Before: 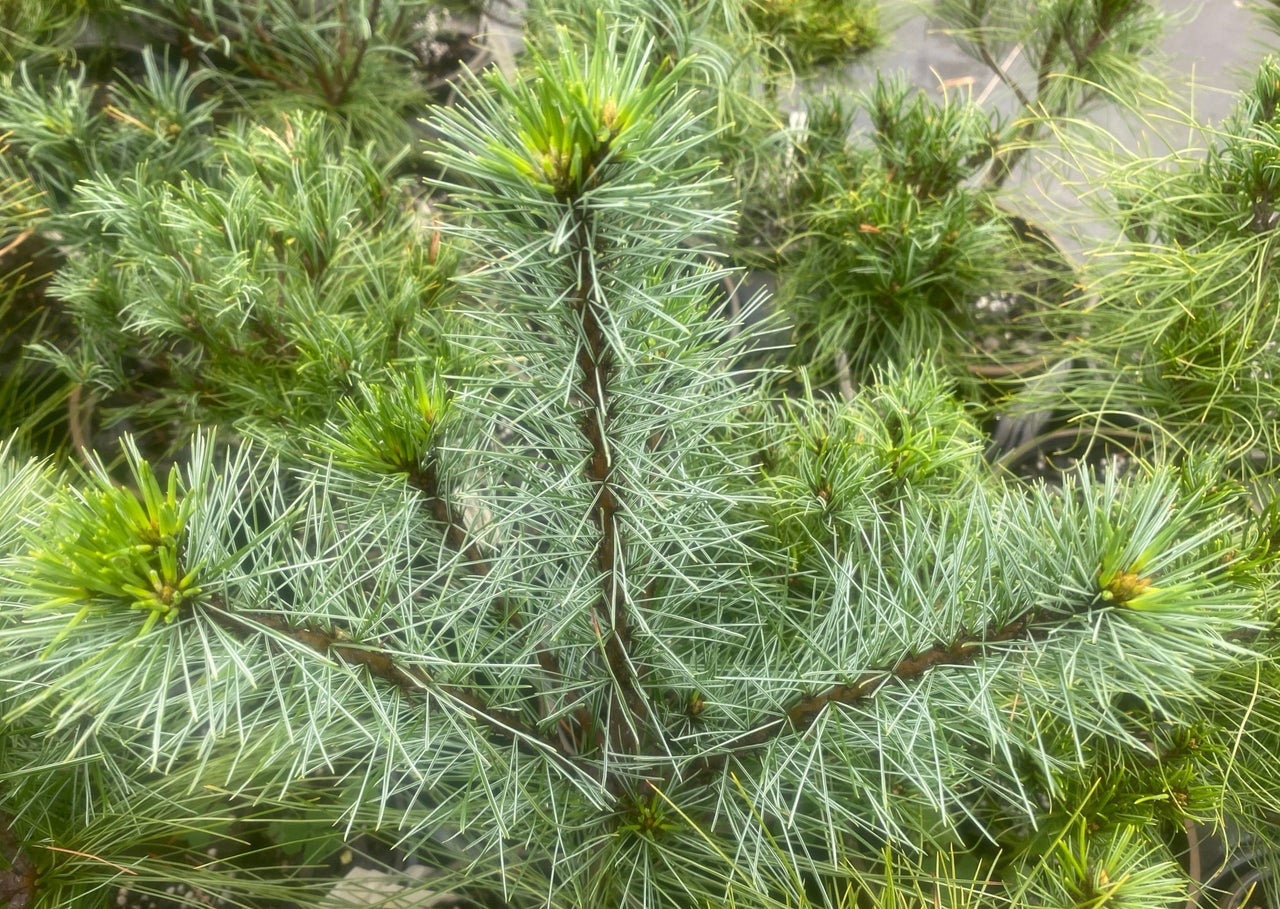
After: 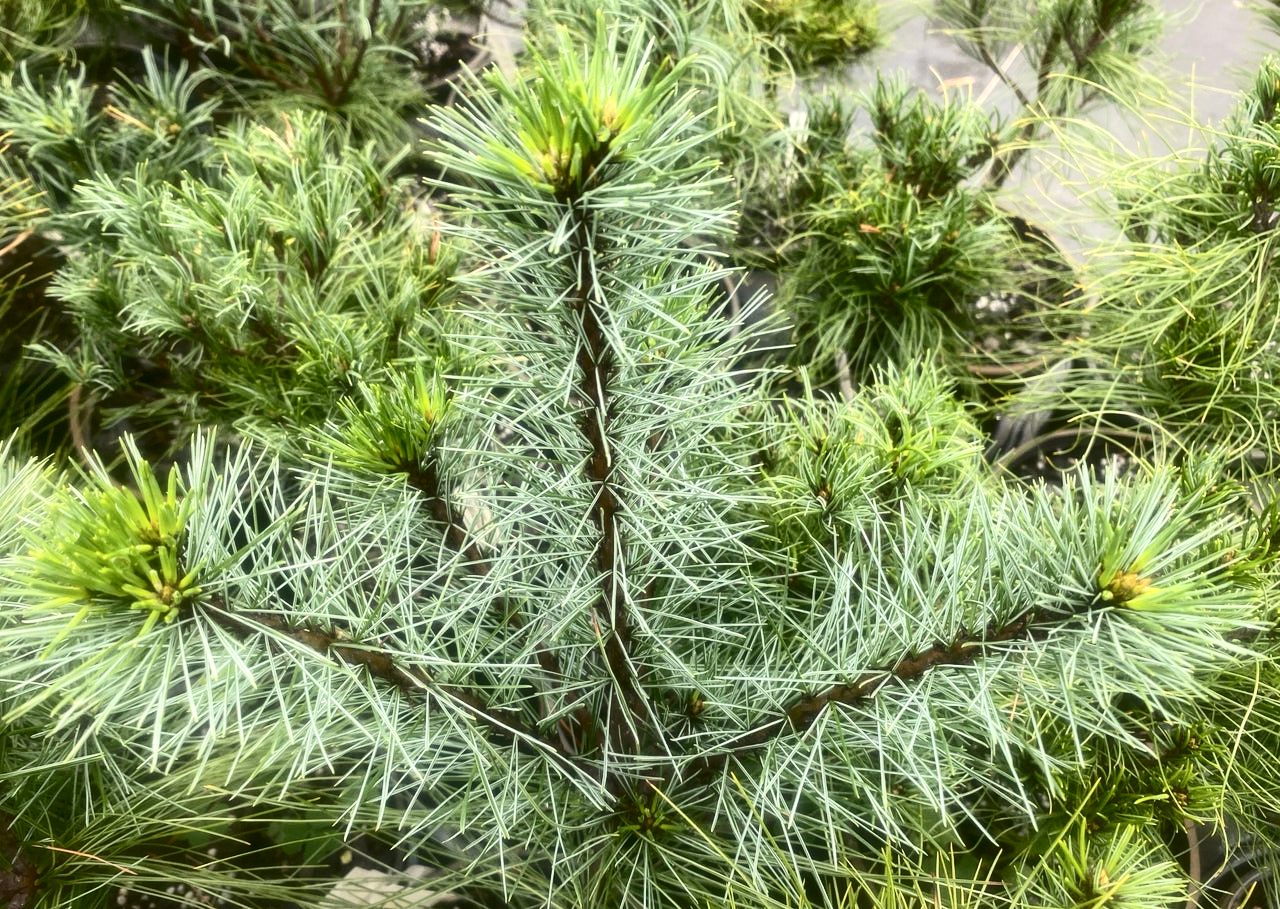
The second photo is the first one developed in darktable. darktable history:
local contrast: mode bilateral grid, contrast 20, coarseness 50, detail 120%, midtone range 0.2
contrast brightness saturation: contrast 0.28
